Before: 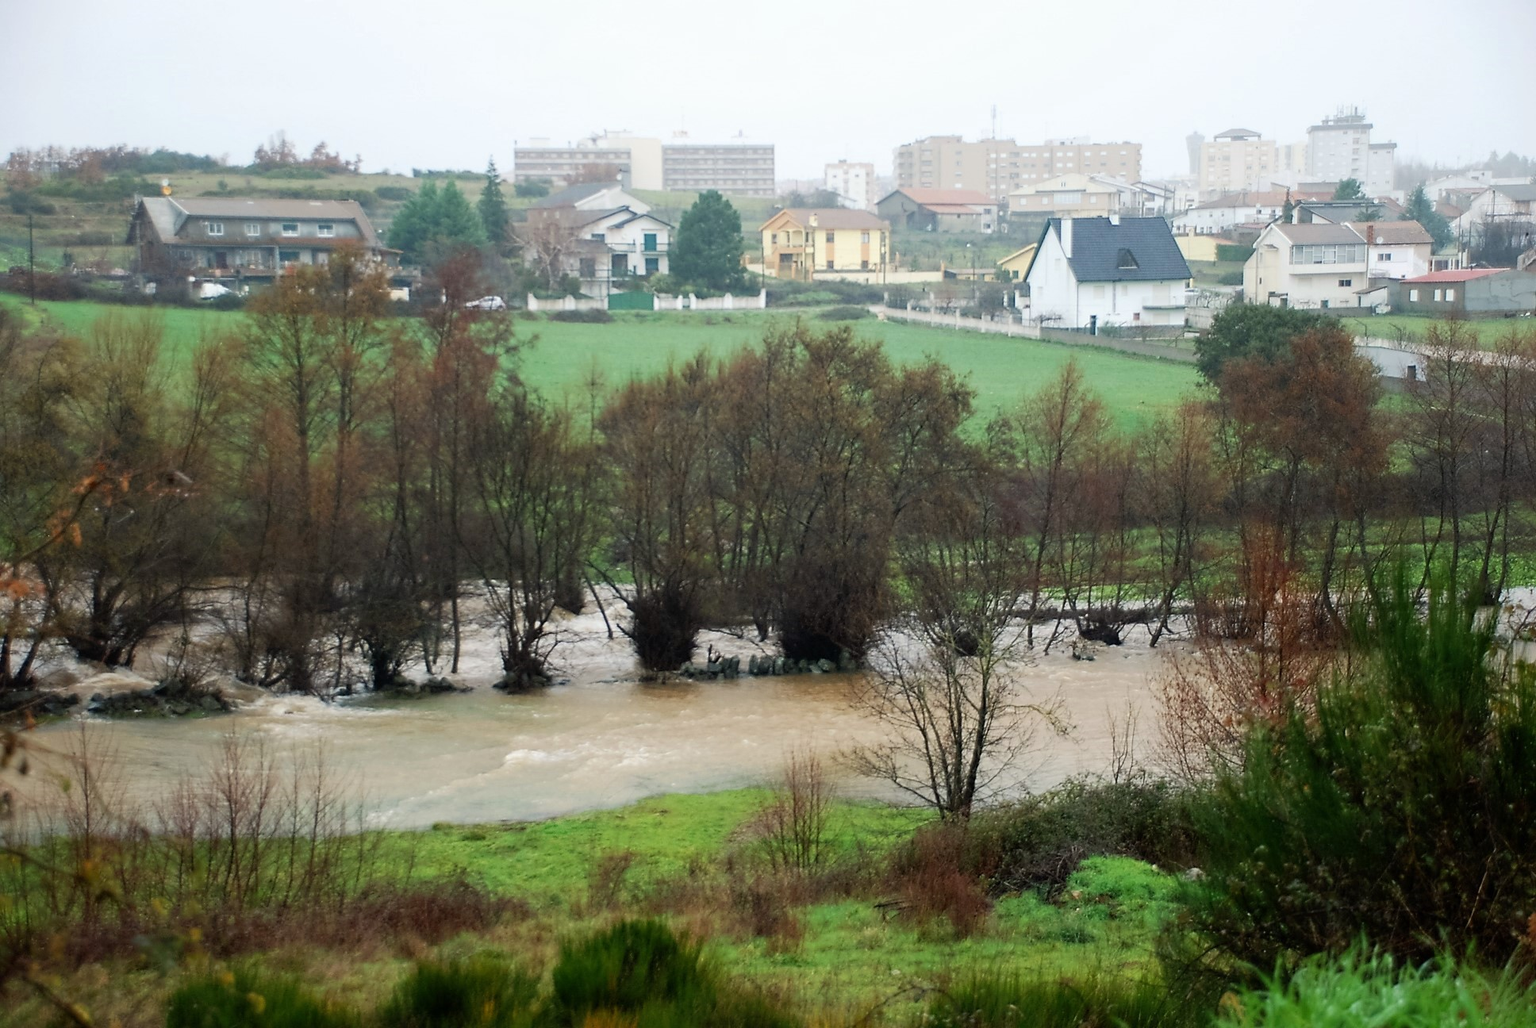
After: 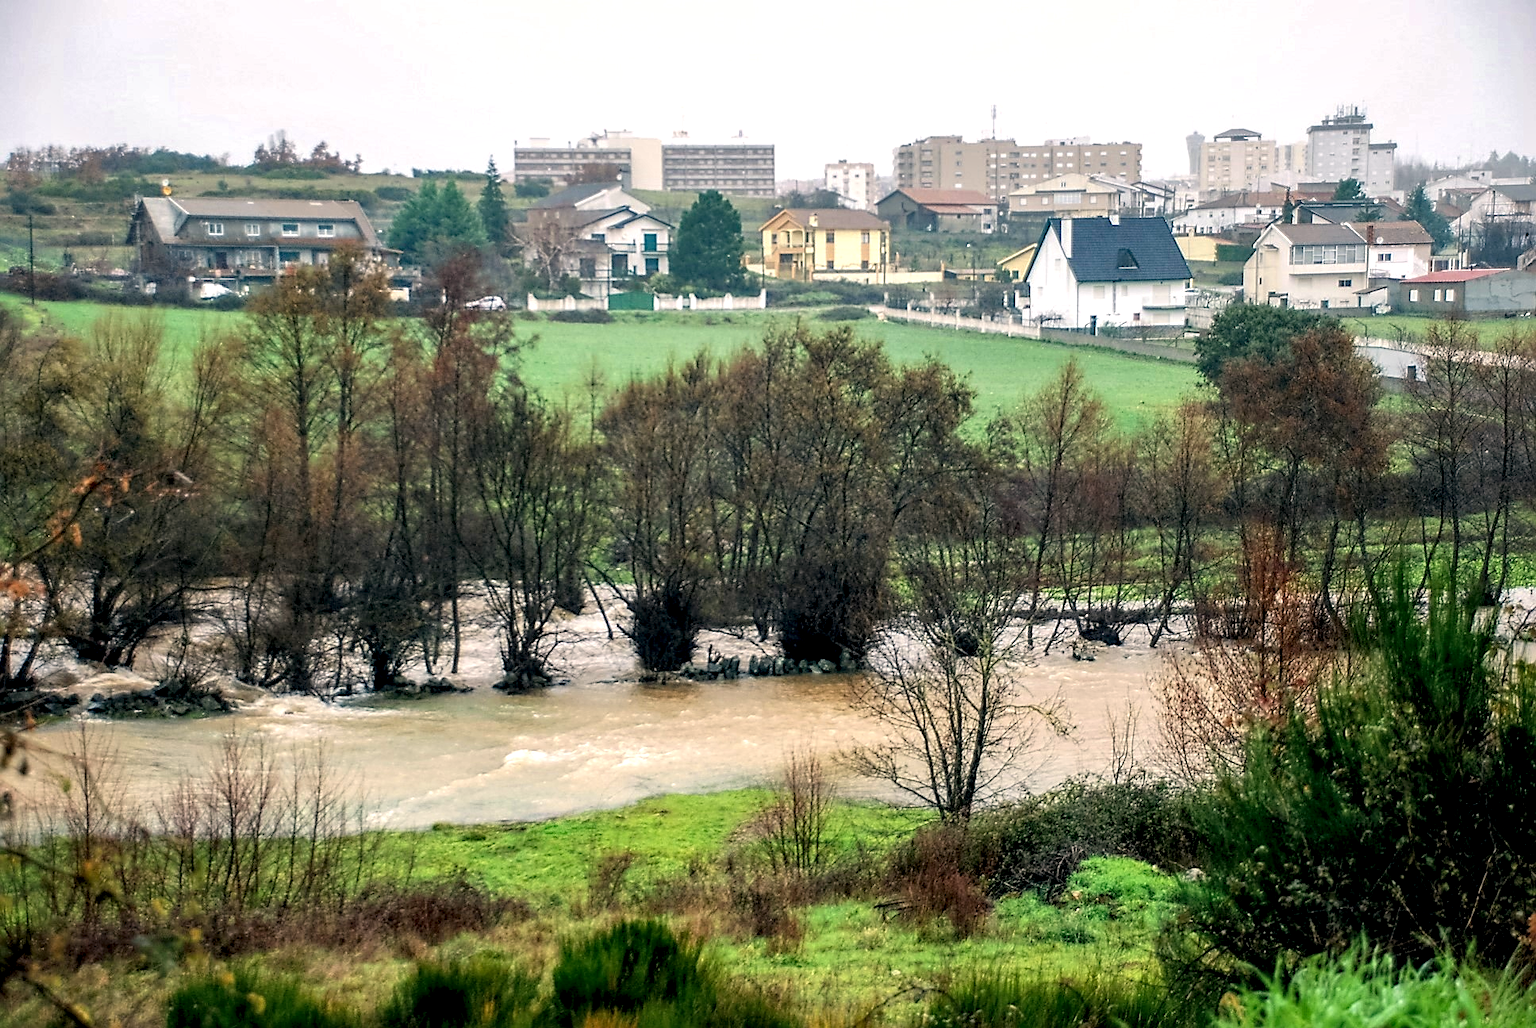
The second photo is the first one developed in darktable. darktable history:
local contrast: highlights 19%, detail 186%
color correction: highlights a* 5.38, highlights b* 5.28, shadows a* -4.85, shadows b* -5.27
sharpen: on, module defaults
shadows and highlights: shadows 30.01
contrast brightness saturation: brightness 0.092, saturation 0.195
